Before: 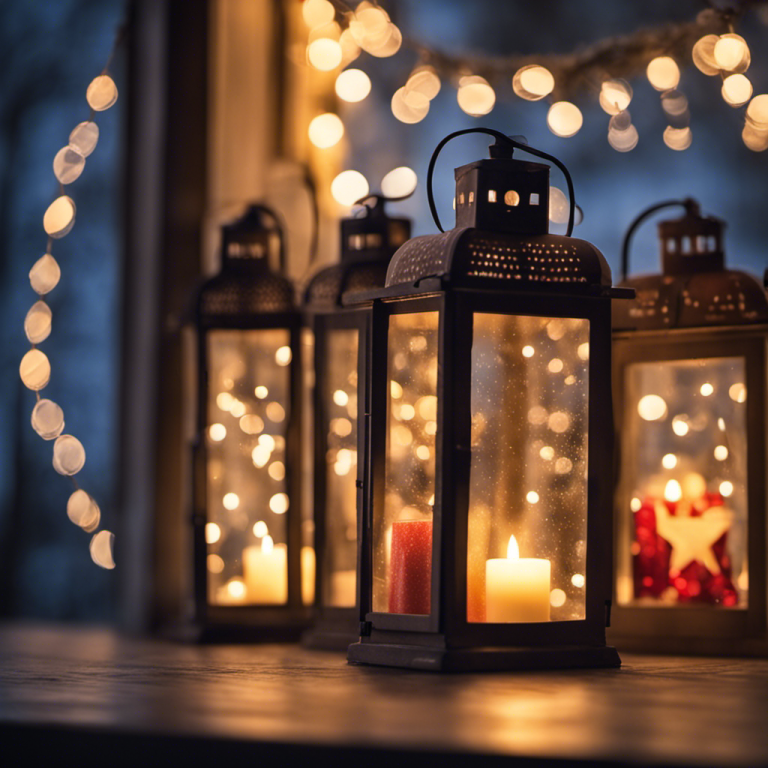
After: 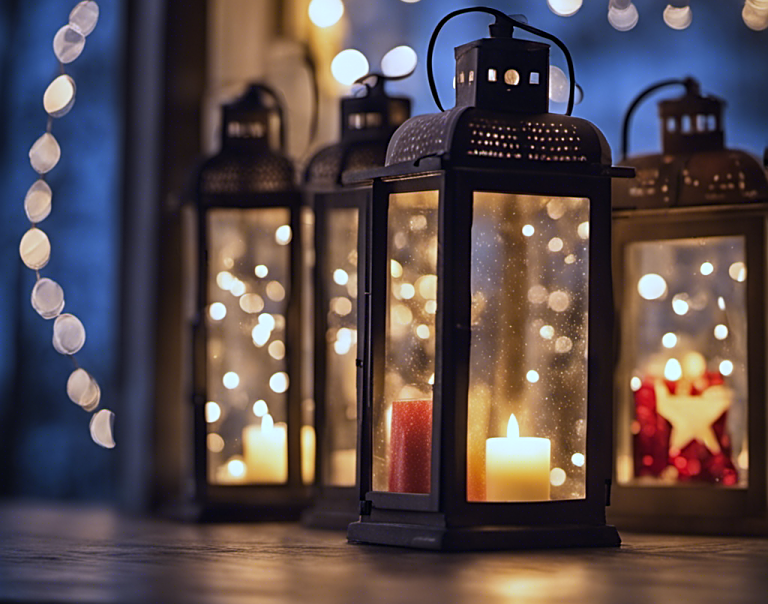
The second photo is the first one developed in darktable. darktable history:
crop and rotate: top 15.774%, bottom 5.506%
white balance: red 0.871, blue 1.249
sharpen: on, module defaults
